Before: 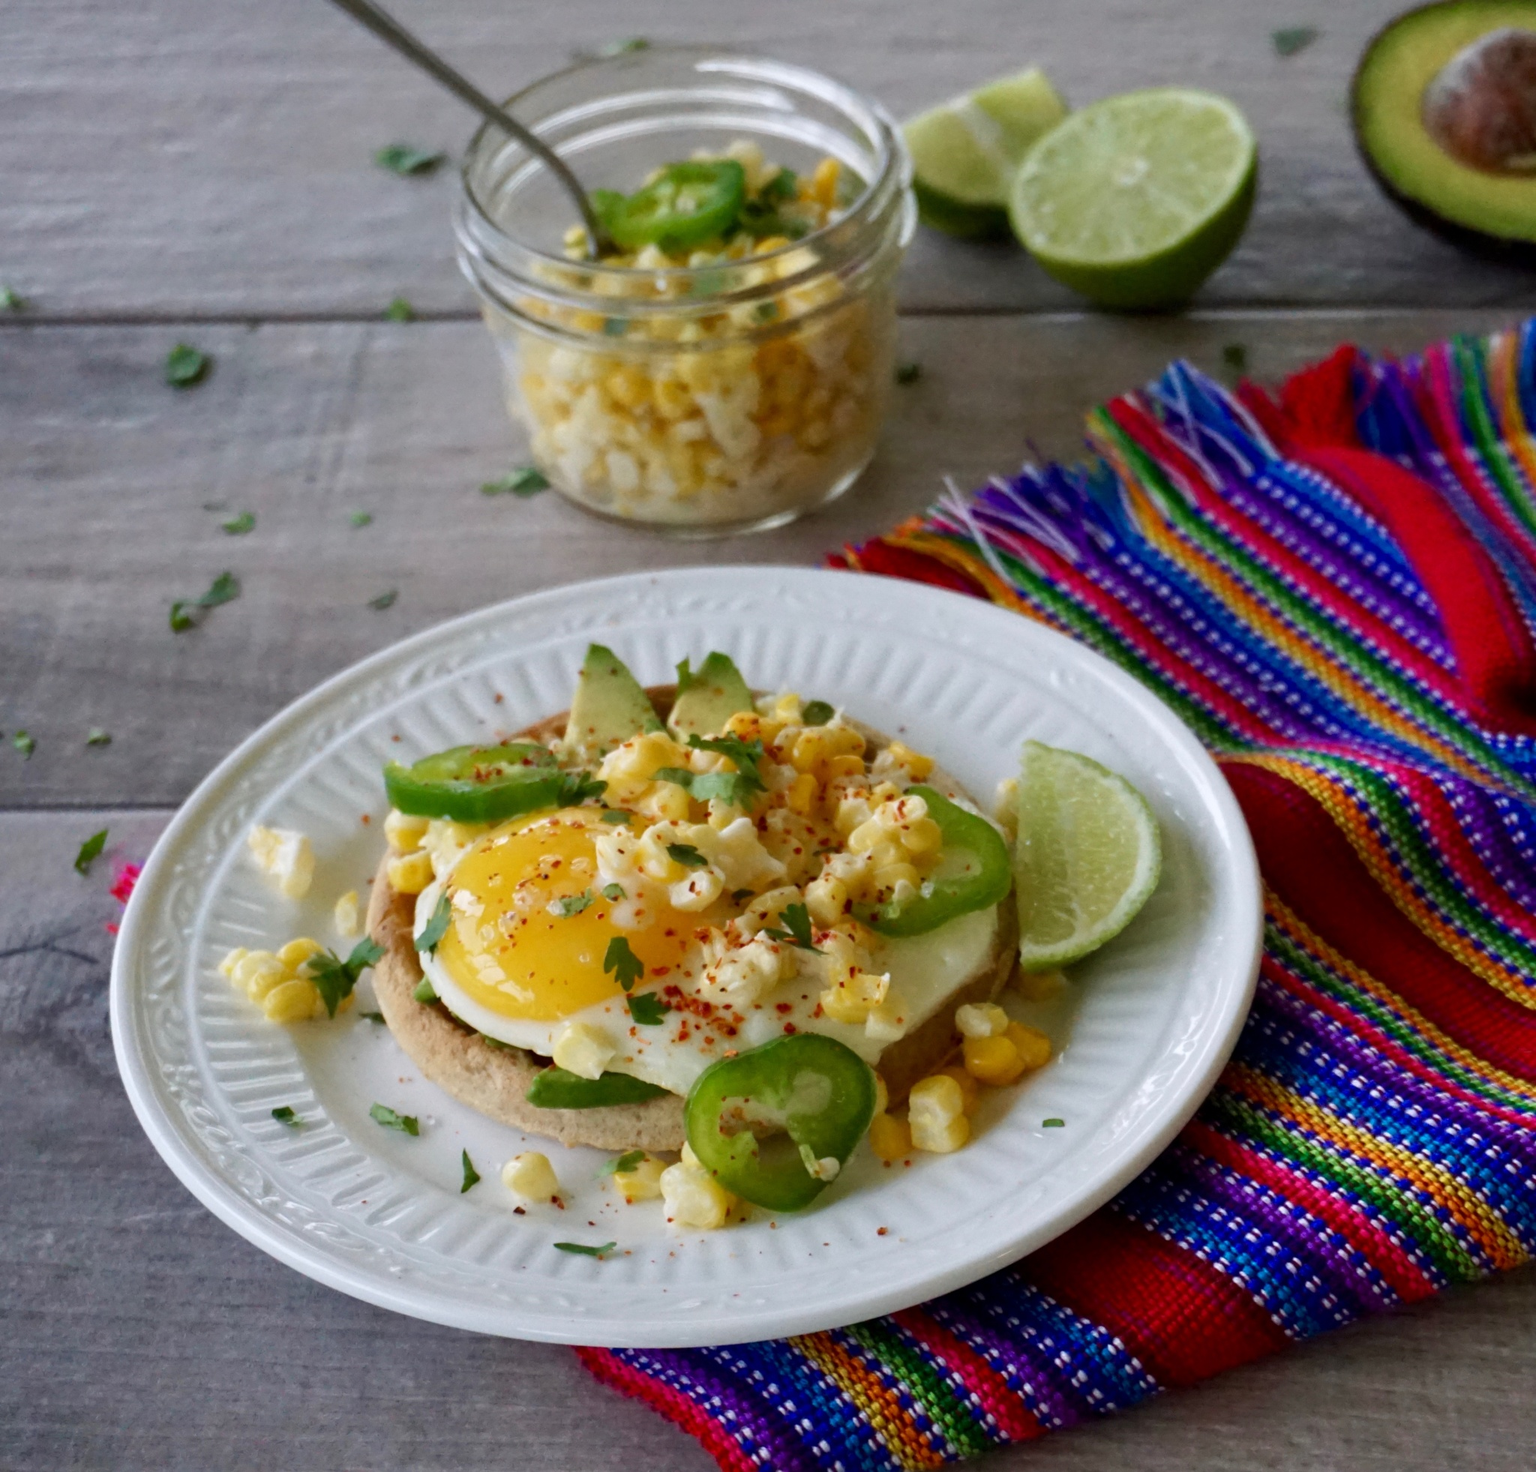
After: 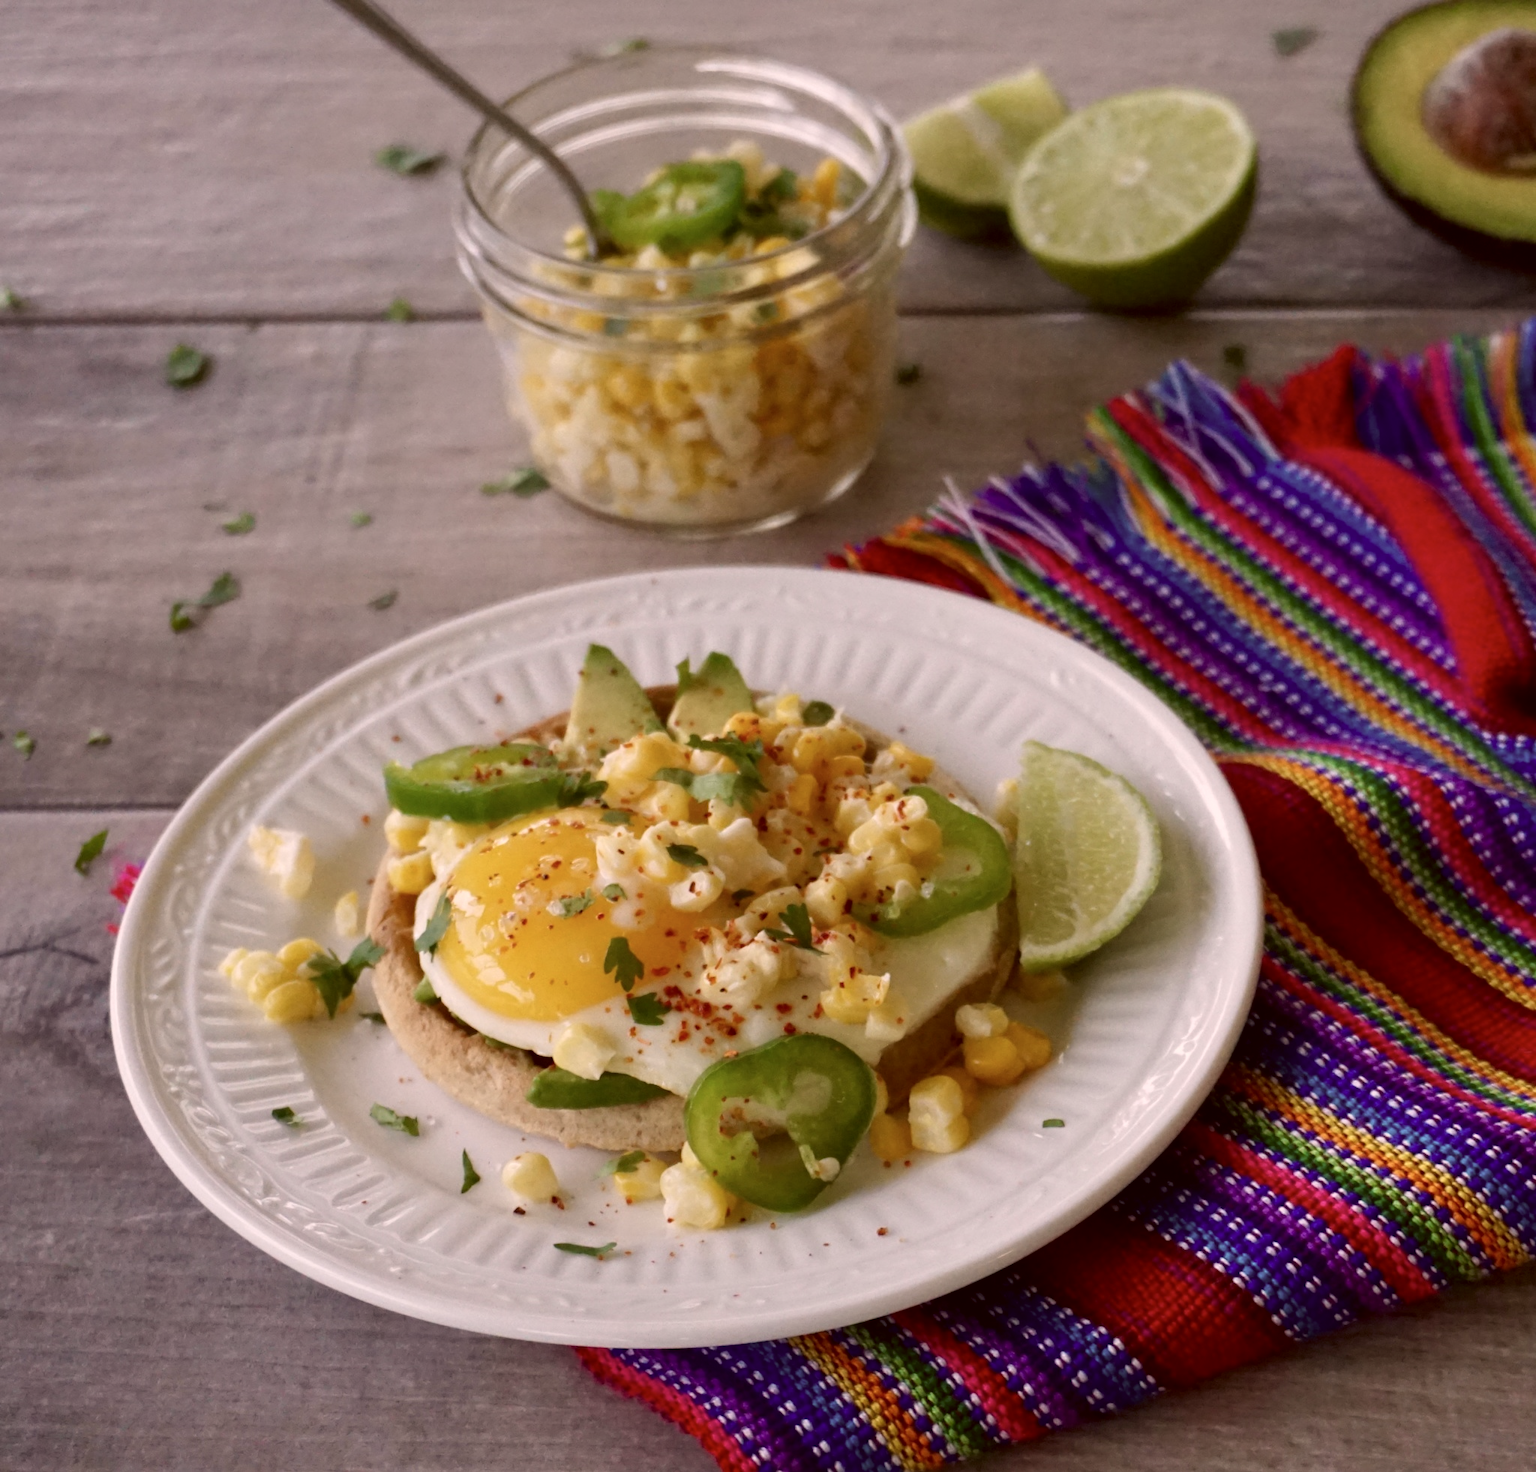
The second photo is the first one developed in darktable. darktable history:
color correction: highlights a* 10.17, highlights b* 9.72, shadows a* 8.84, shadows b* 8.36, saturation 0.796
